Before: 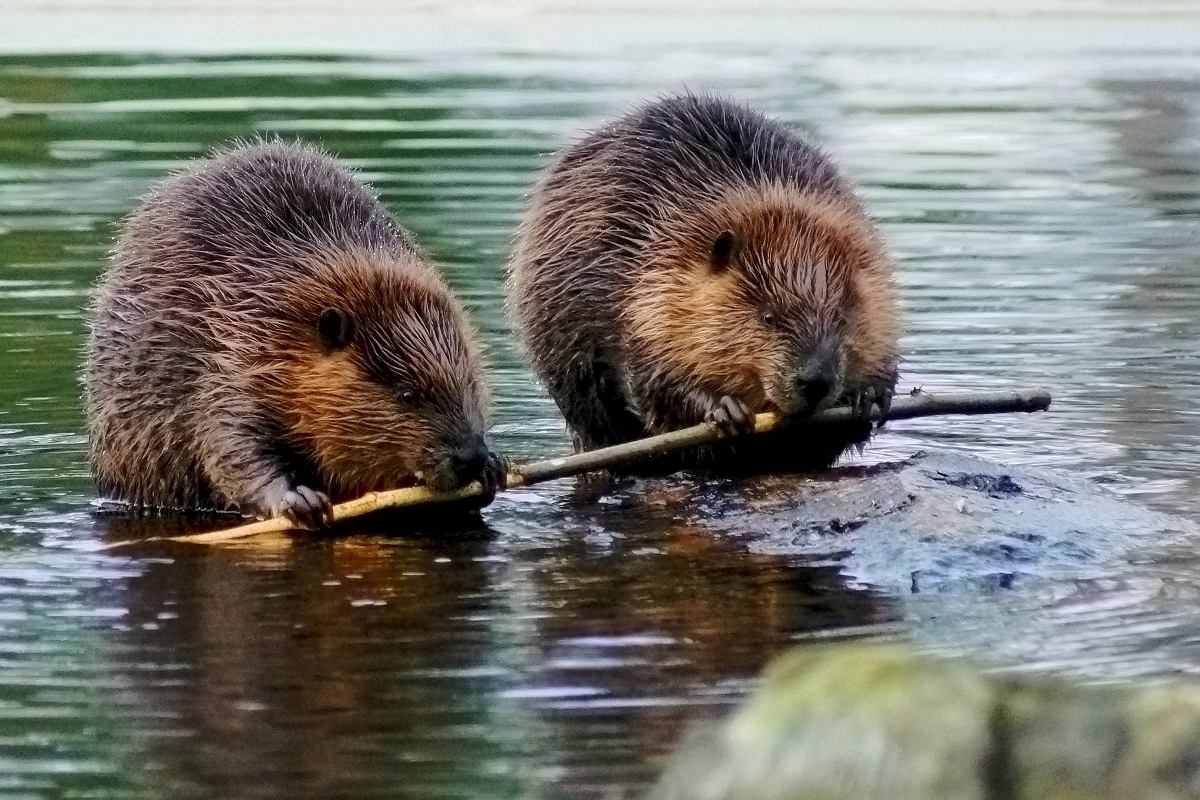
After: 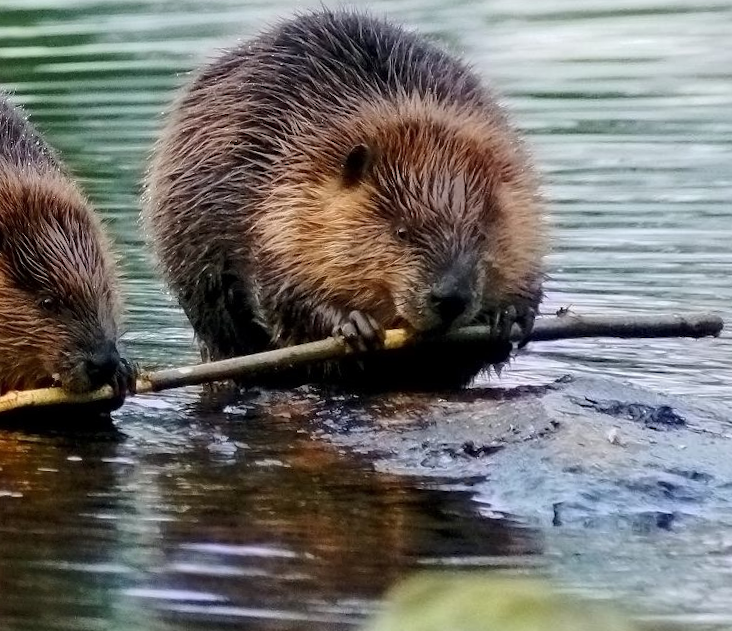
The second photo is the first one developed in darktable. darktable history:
rotate and perspective: rotation 1.69°, lens shift (vertical) -0.023, lens shift (horizontal) -0.291, crop left 0.025, crop right 0.988, crop top 0.092, crop bottom 0.842
crop and rotate: left 22.918%, top 5.629%, right 14.711%, bottom 2.247%
